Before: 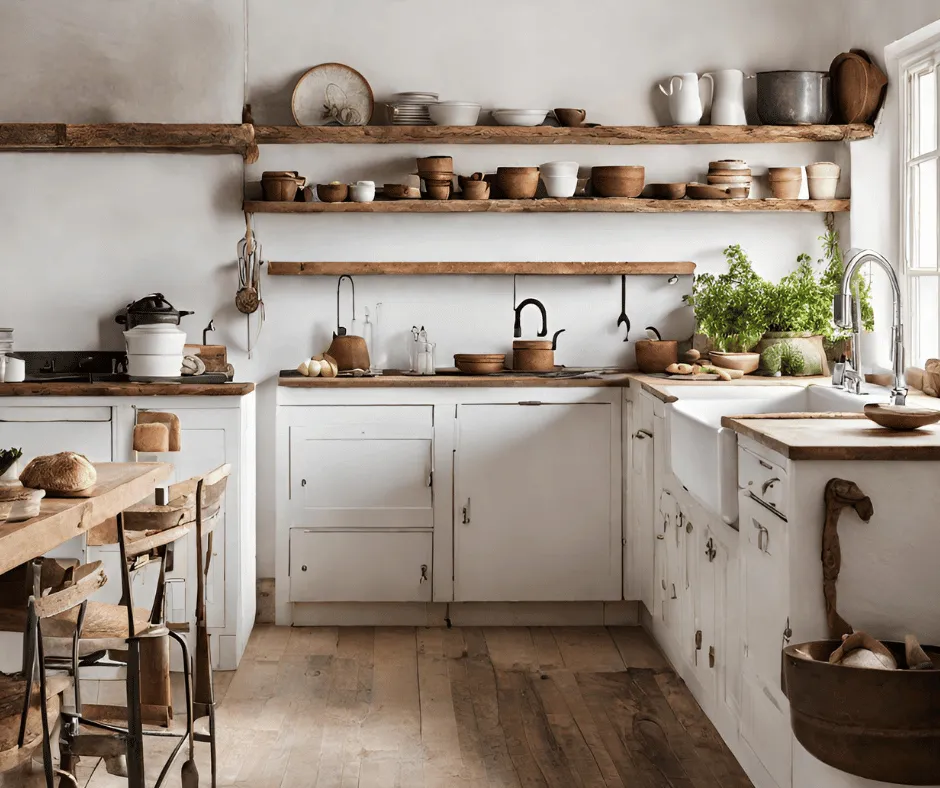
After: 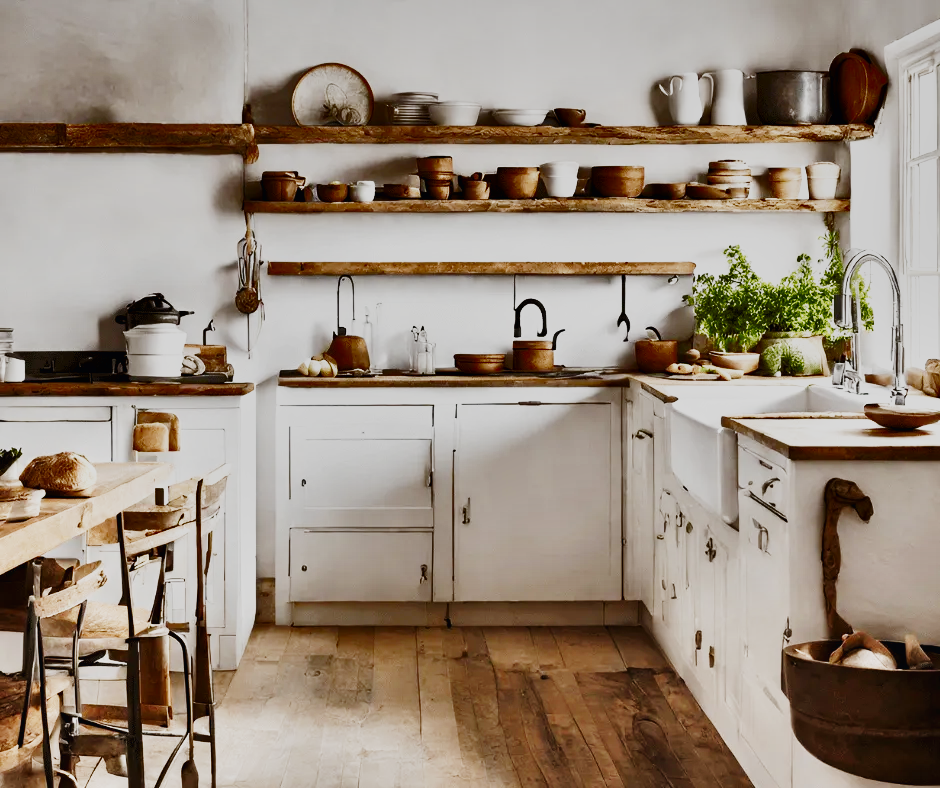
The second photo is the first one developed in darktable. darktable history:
base curve: curves: ch0 [(0, 0.003) (0.001, 0.002) (0.006, 0.004) (0.02, 0.022) (0.048, 0.086) (0.094, 0.234) (0.162, 0.431) (0.258, 0.629) (0.385, 0.8) (0.548, 0.918) (0.751, 0.988) (1, 1)], preserve colors none
shadows and highlights: shadows 80.73, white point adjustment -9.07, highlights -61.46, soften with gaussian
